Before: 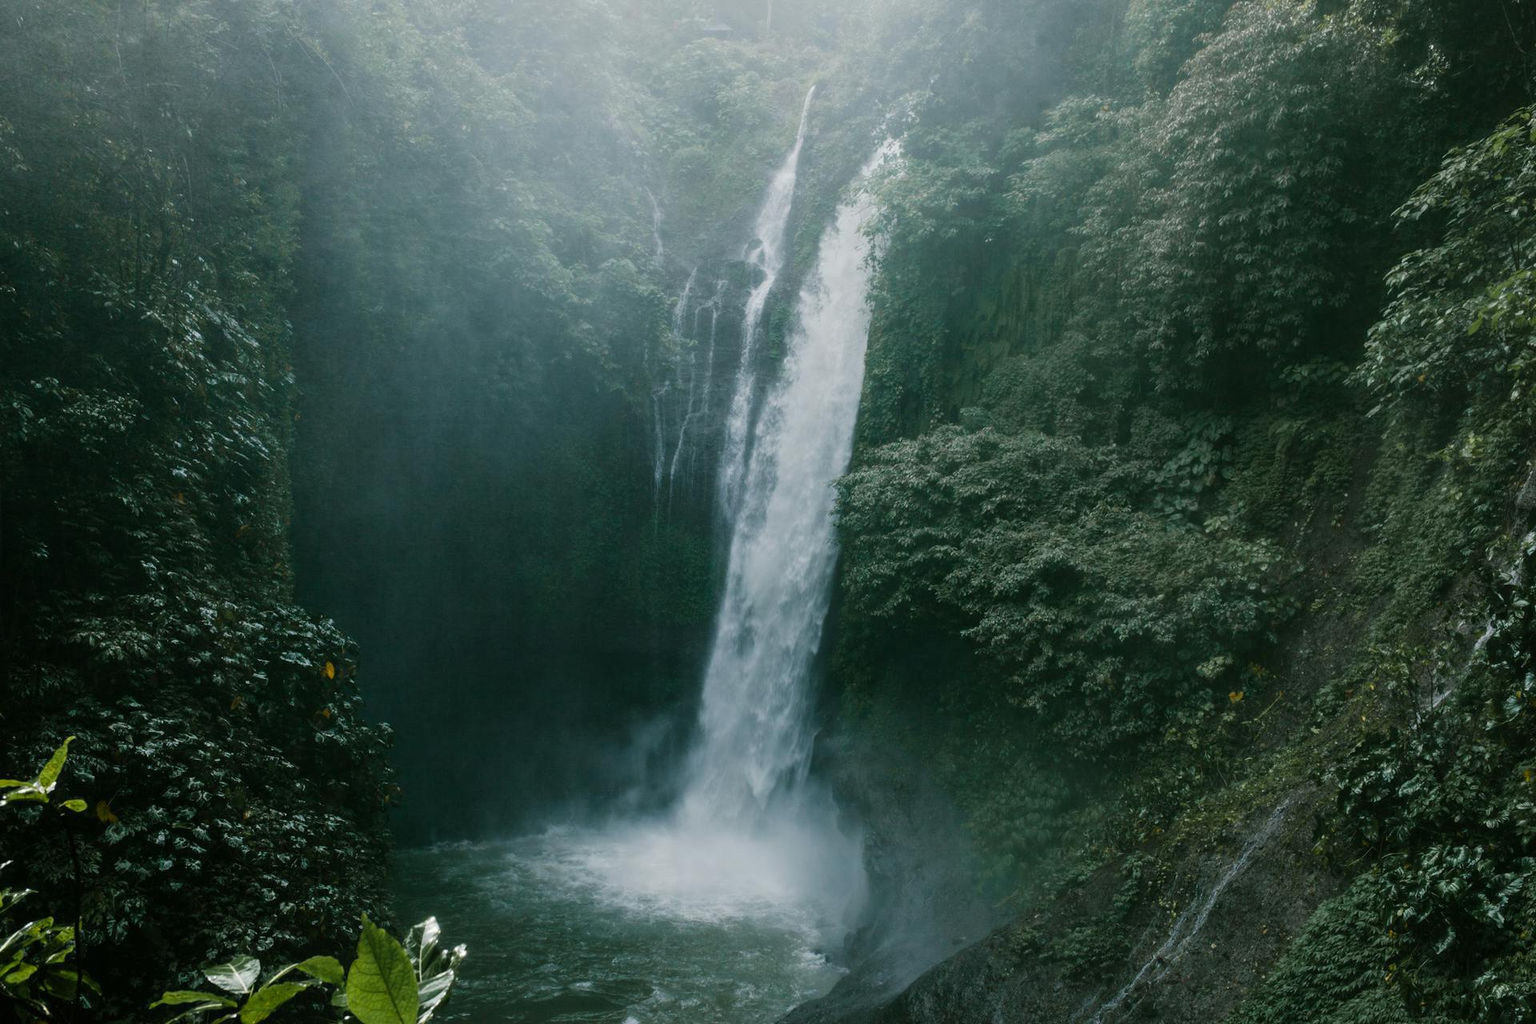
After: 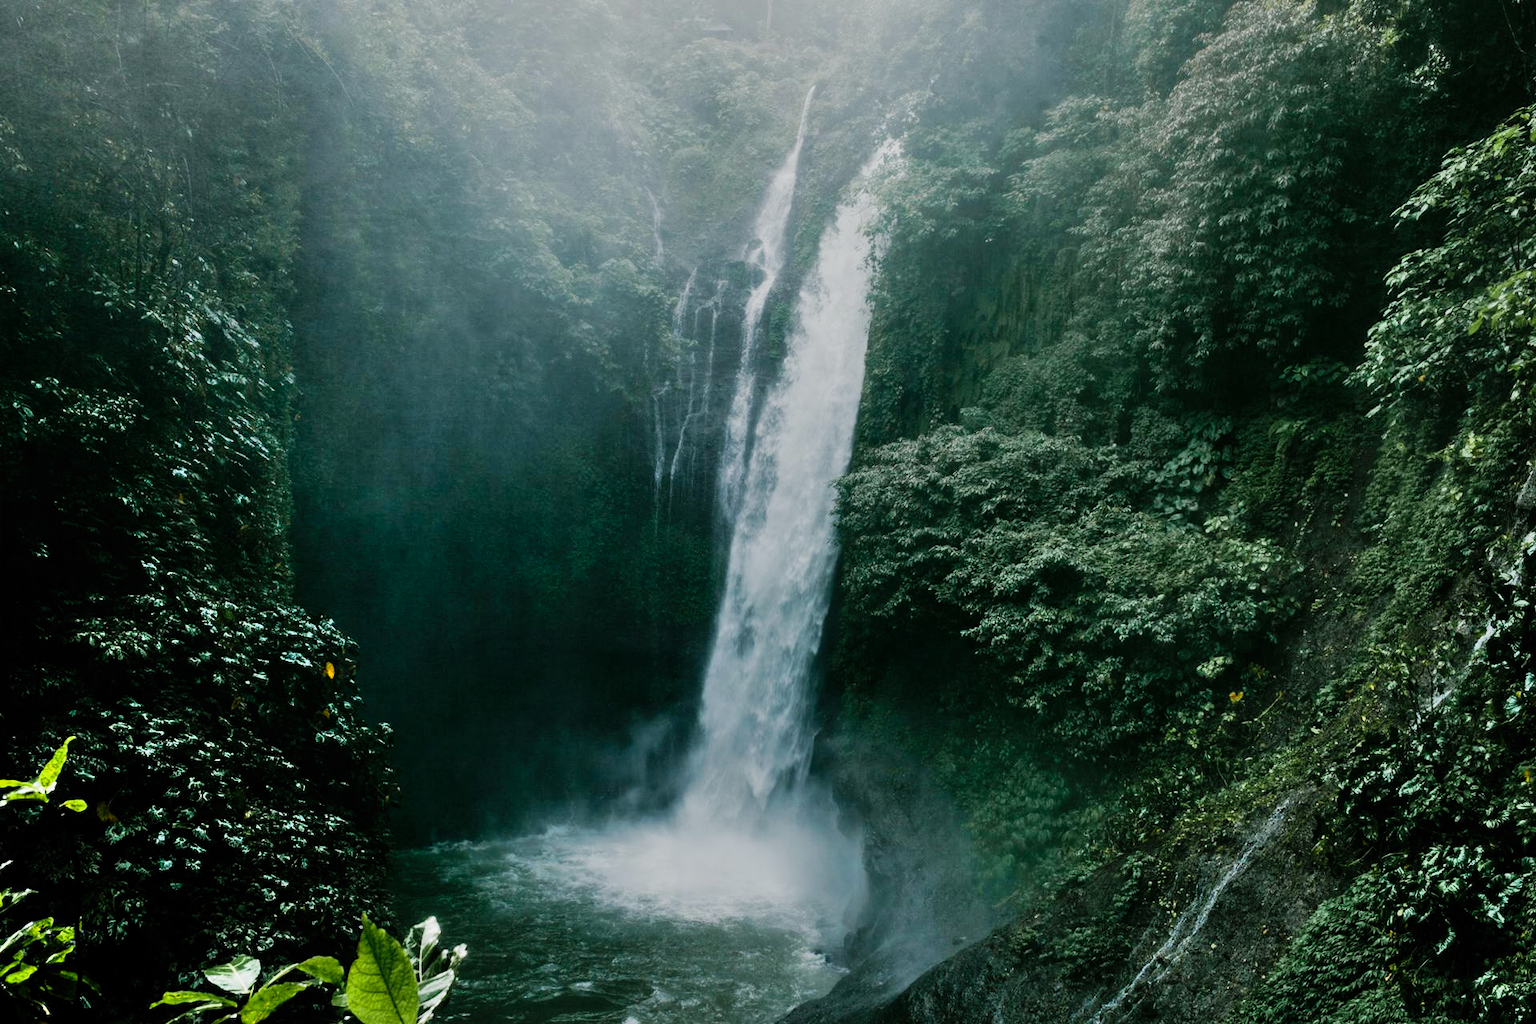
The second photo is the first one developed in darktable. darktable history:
shadows and highlights: low approximation 0.01, soften with gaussian
contrast brightness saturation: saturation -0.1
tone curve: curves: ch0 [(0, 0) (0.003, 0.003) (0.011, 0.011) (0.025, 0.025) (0.044, 0.044) (0.069, 0.068) (0.1, 0.098) (0.136, 0.134) (0.177, 0.175) (0.224, 0.221) (0.277, 0.273) (0.335, 0.33) (0.399, 0.393) (0.468, 0.461) (0.543, 0.546) (0.623, 0.625) (0.709, 0.711) (0.801, 0.802) (0.898, 0.898) (1, 1)], preserve colors none
filmic rgb: black relative exposure -16 EV, white relative exposure 5.31 EV, hardness 5.9, contrast 1.25, preserve chrominance no, color science v5 (2021)
